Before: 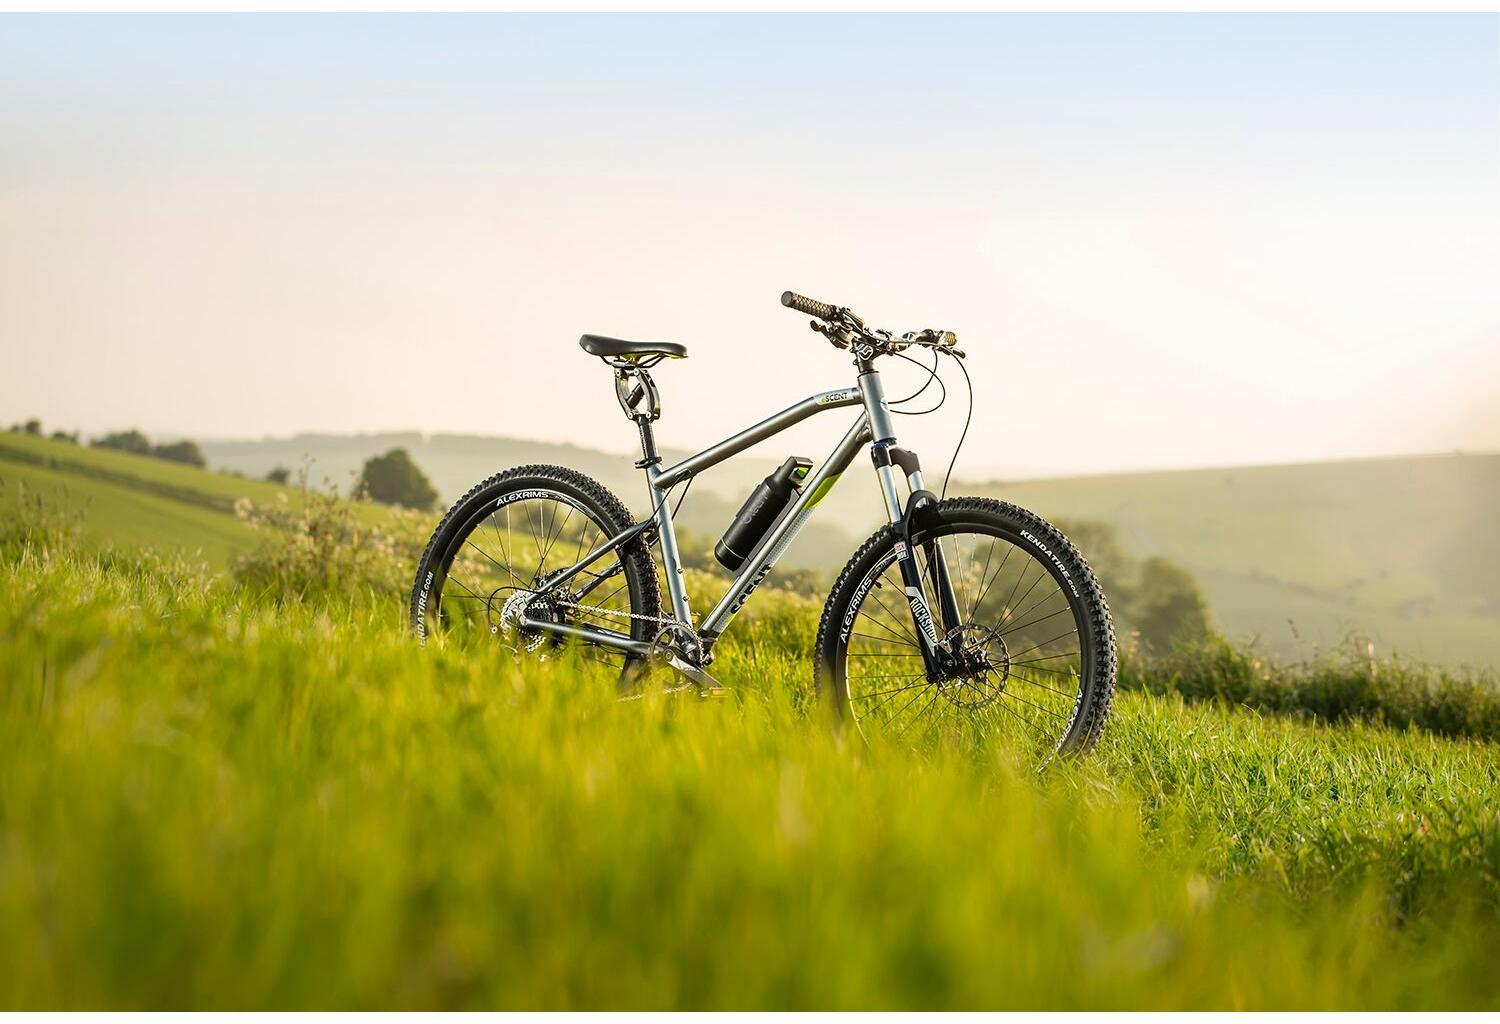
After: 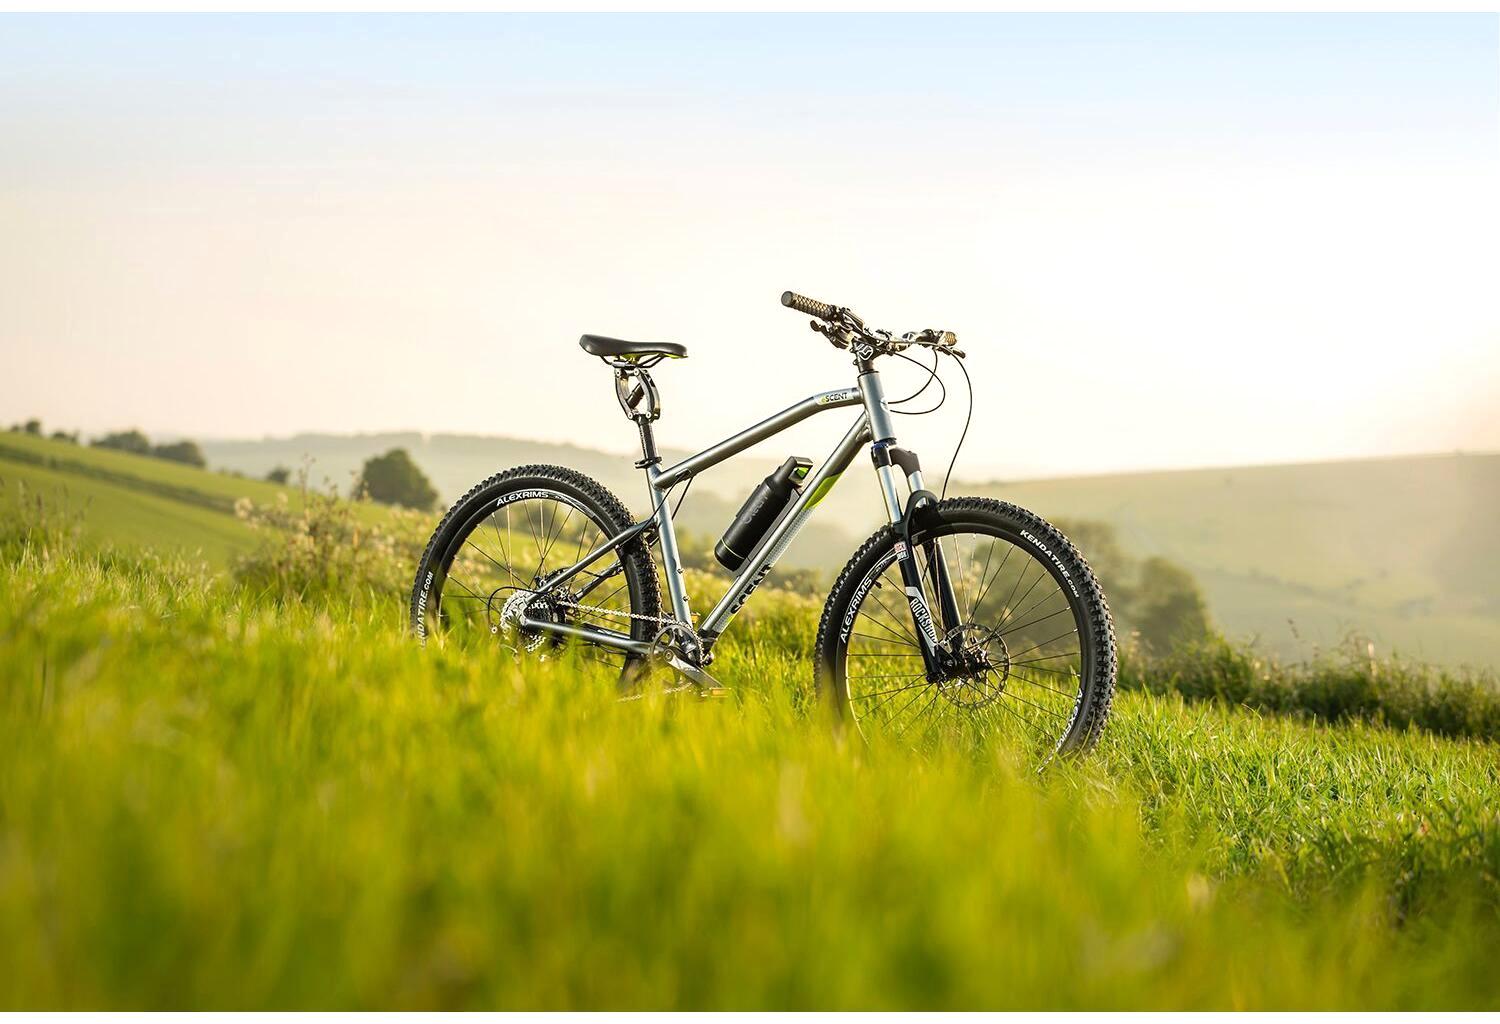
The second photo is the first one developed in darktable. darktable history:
exposure: exposure 0.131 EV, compensate exposure bias true, compensate highlight preservation false
